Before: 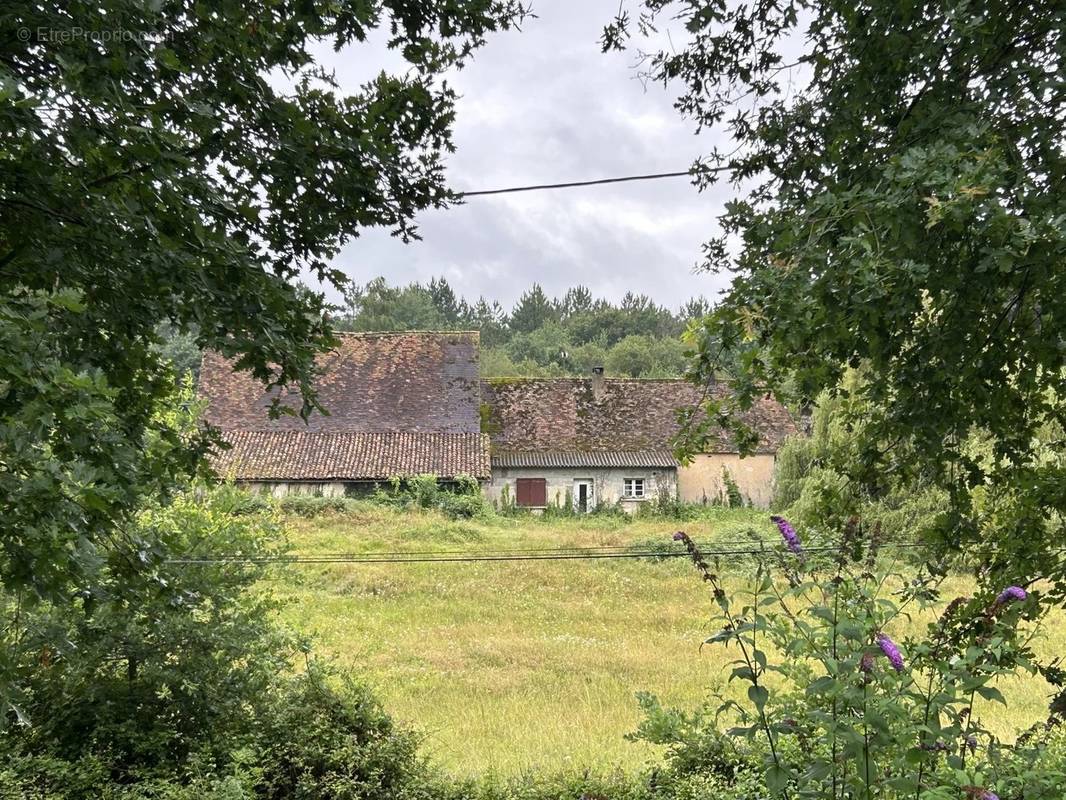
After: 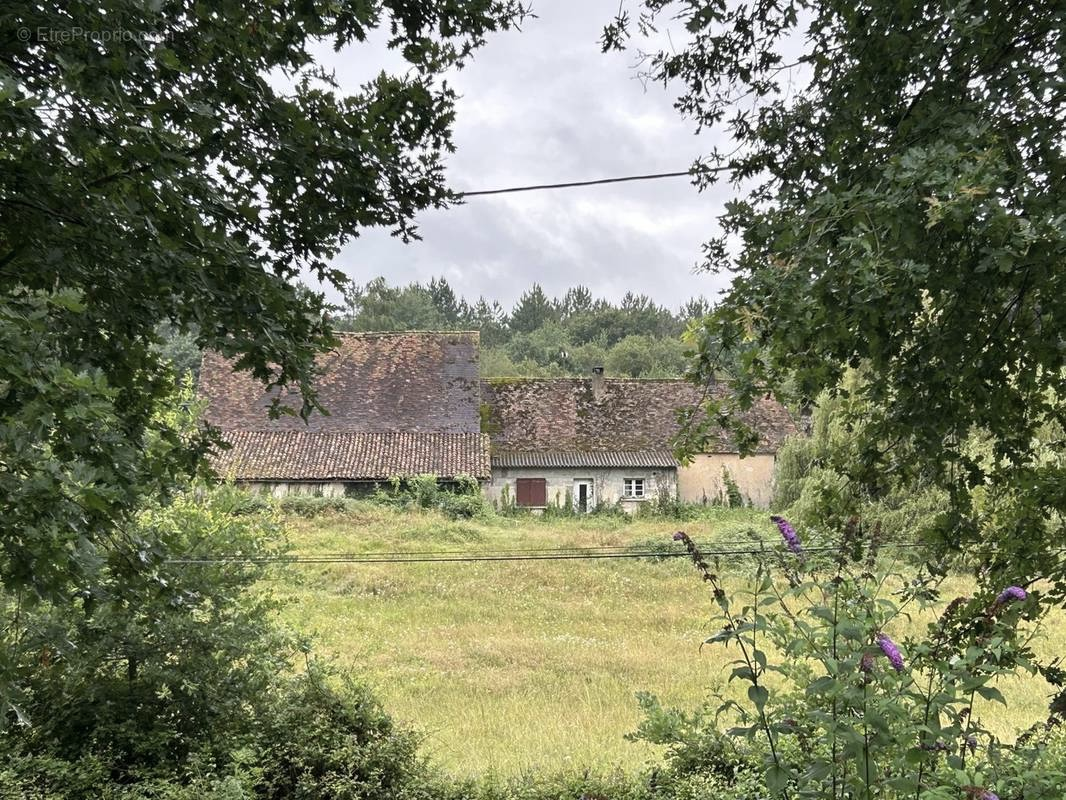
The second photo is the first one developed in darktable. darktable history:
color correction: highlights b* 0, saturation 0.822
